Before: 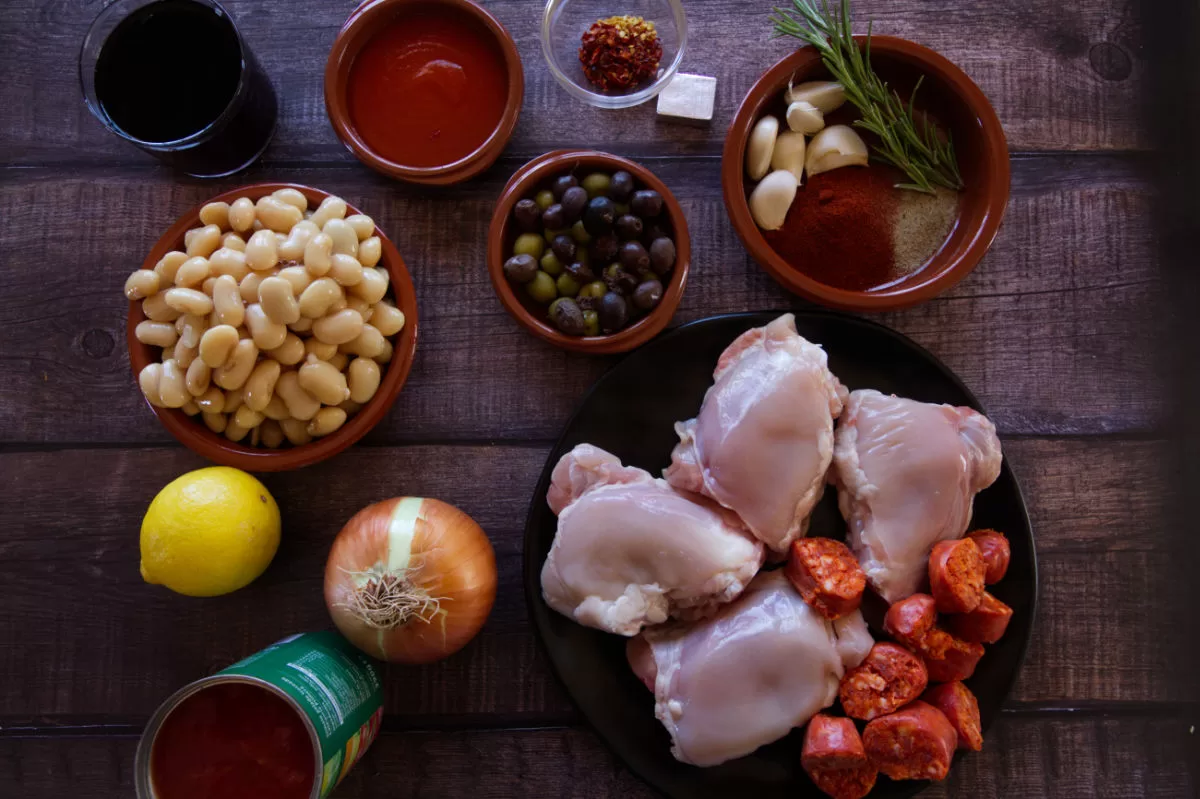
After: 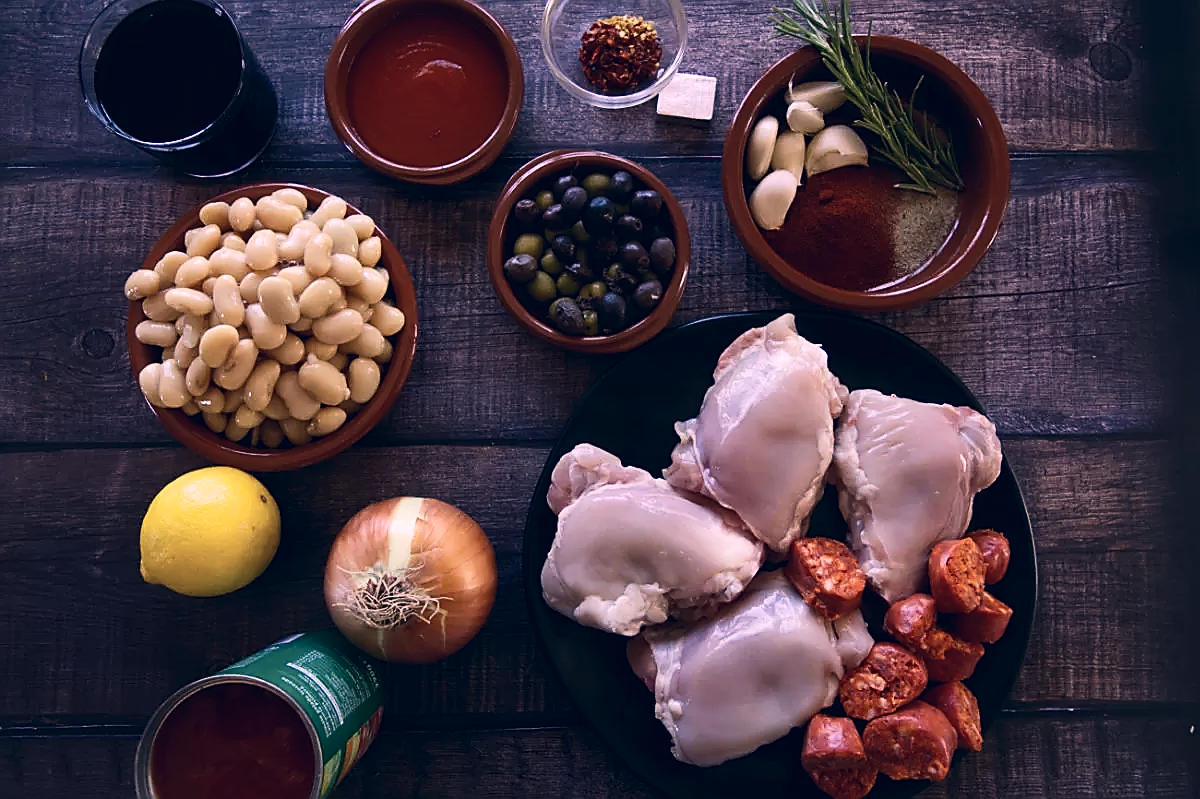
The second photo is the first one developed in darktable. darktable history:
color correction: highlights a* 14.46, highlights b* 5.85, shadows a* -5.53, shadows b* -15.24, saturation 0.85
sharpen: radius 1.4, amount 1.25, threshold 0.7
contrast brightness saturation: contrast 0.24, brightness 0.09
